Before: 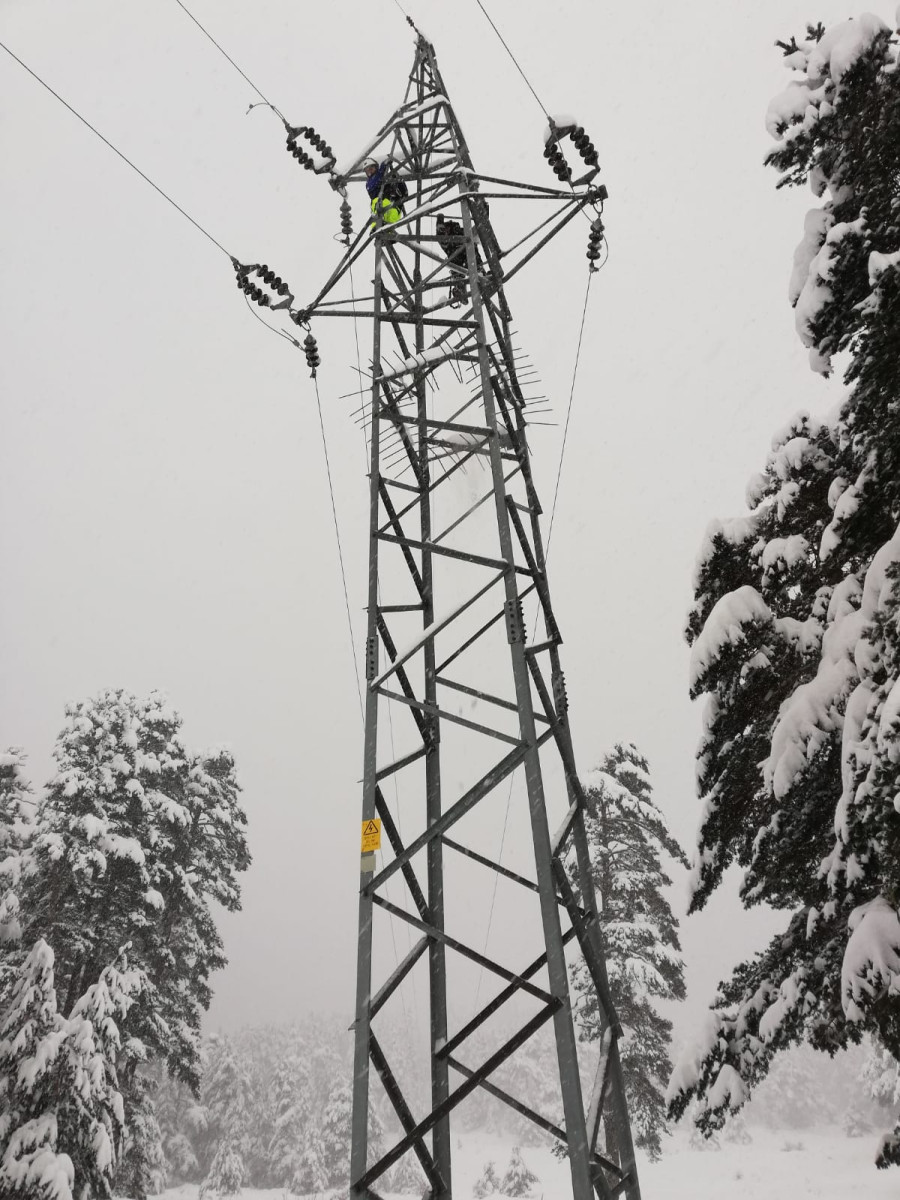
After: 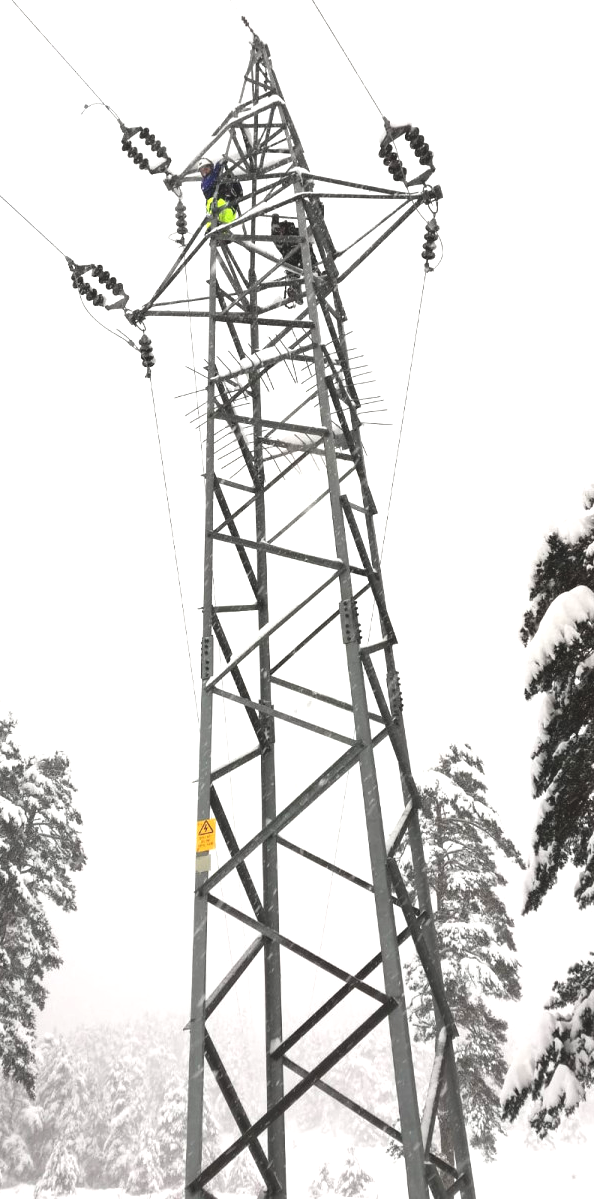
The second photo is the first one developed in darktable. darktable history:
exposure: black level correction -0.005, exposure 1.002 EV, compensate highlight preservation false
crop and rotate: left 18.442%, right 15.508%
